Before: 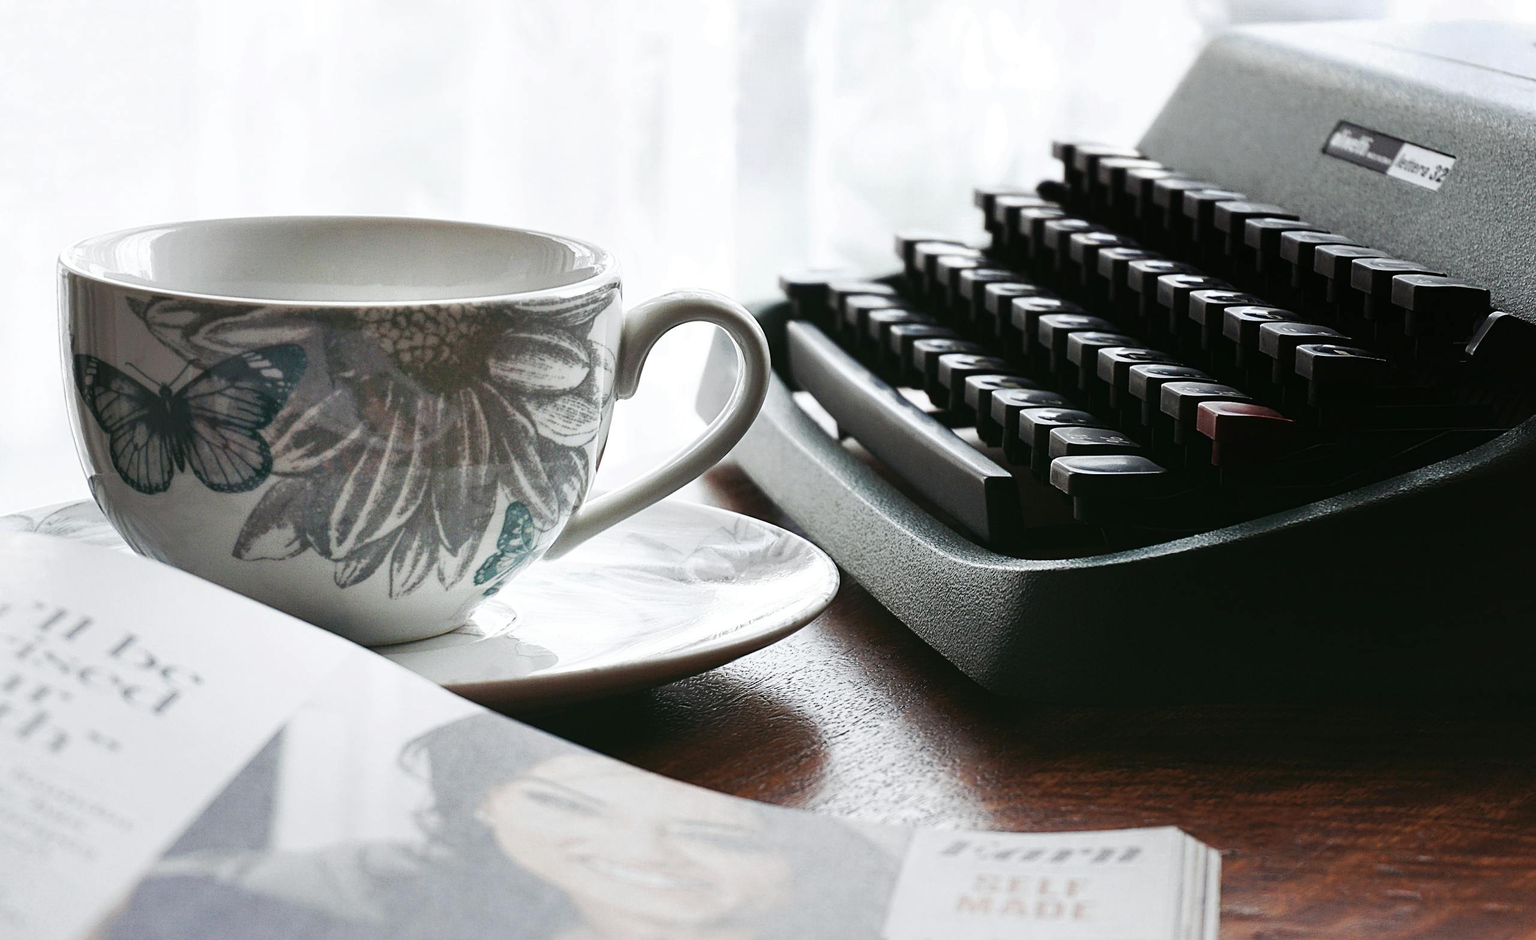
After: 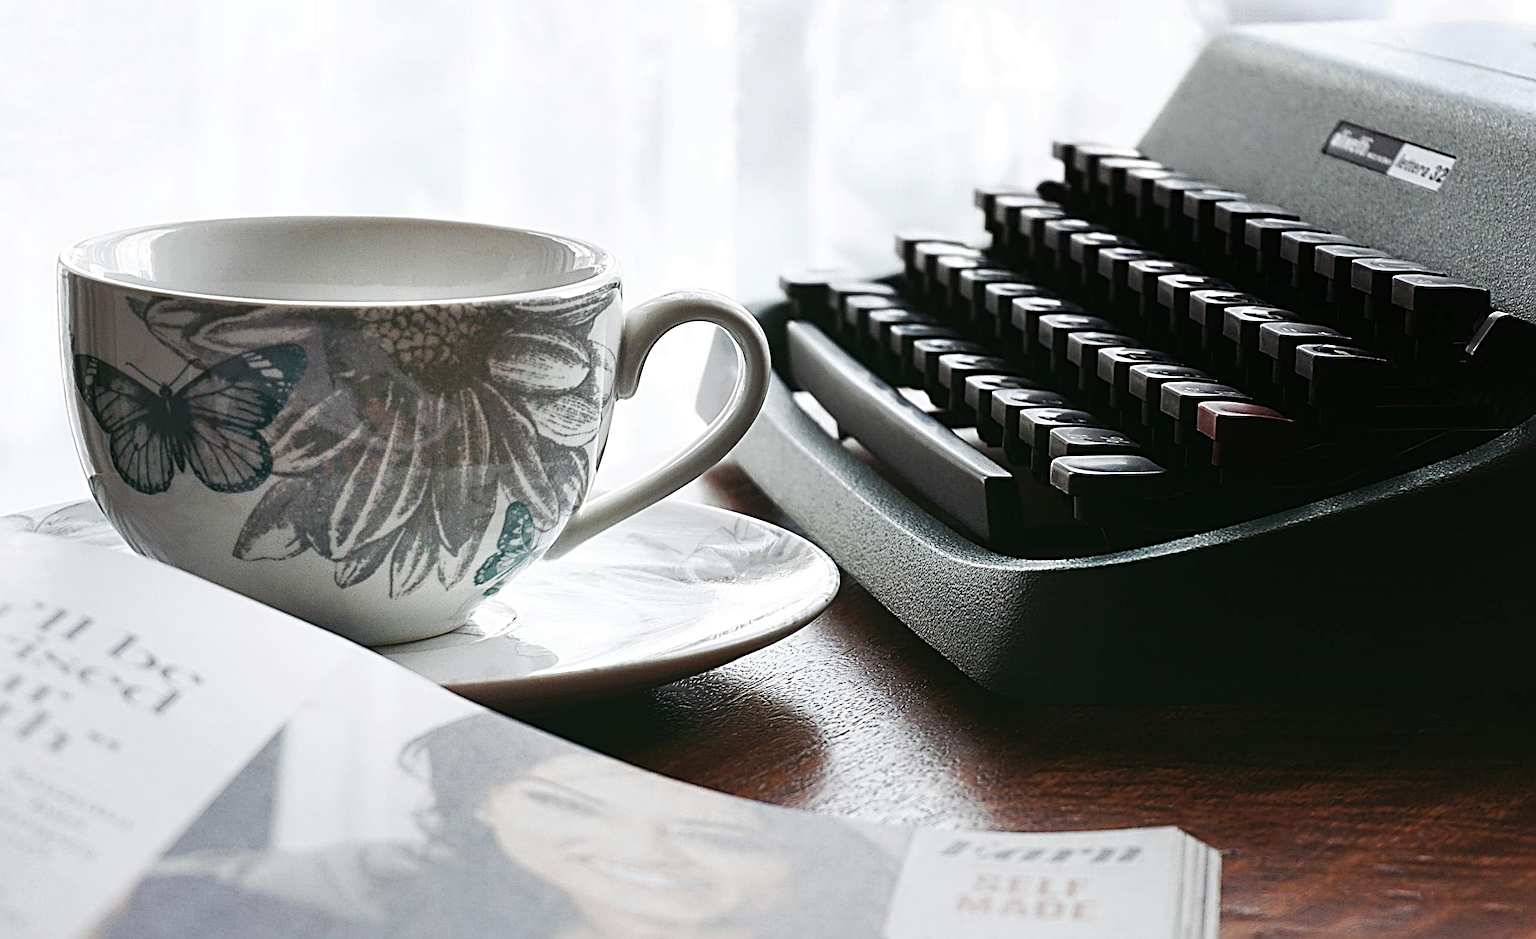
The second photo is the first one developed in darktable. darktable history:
sharpen: radius 3.971
